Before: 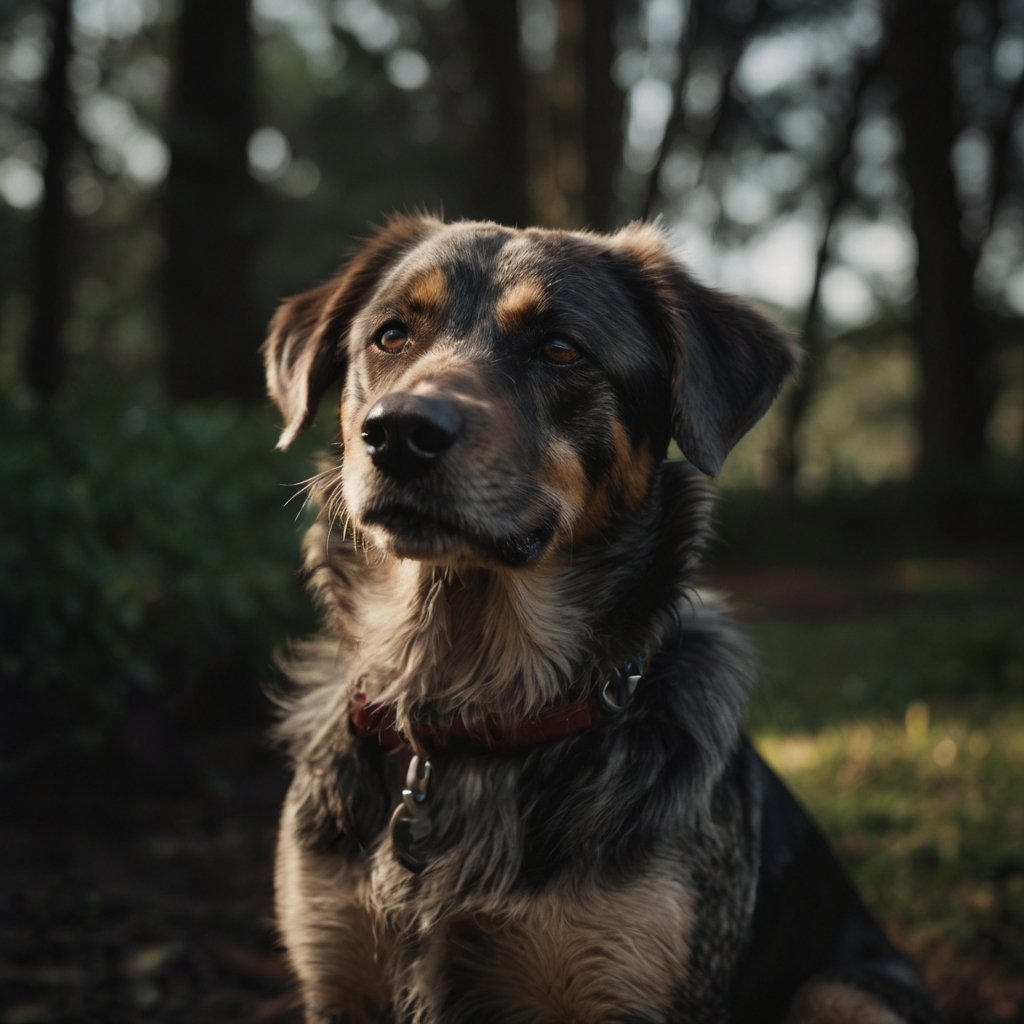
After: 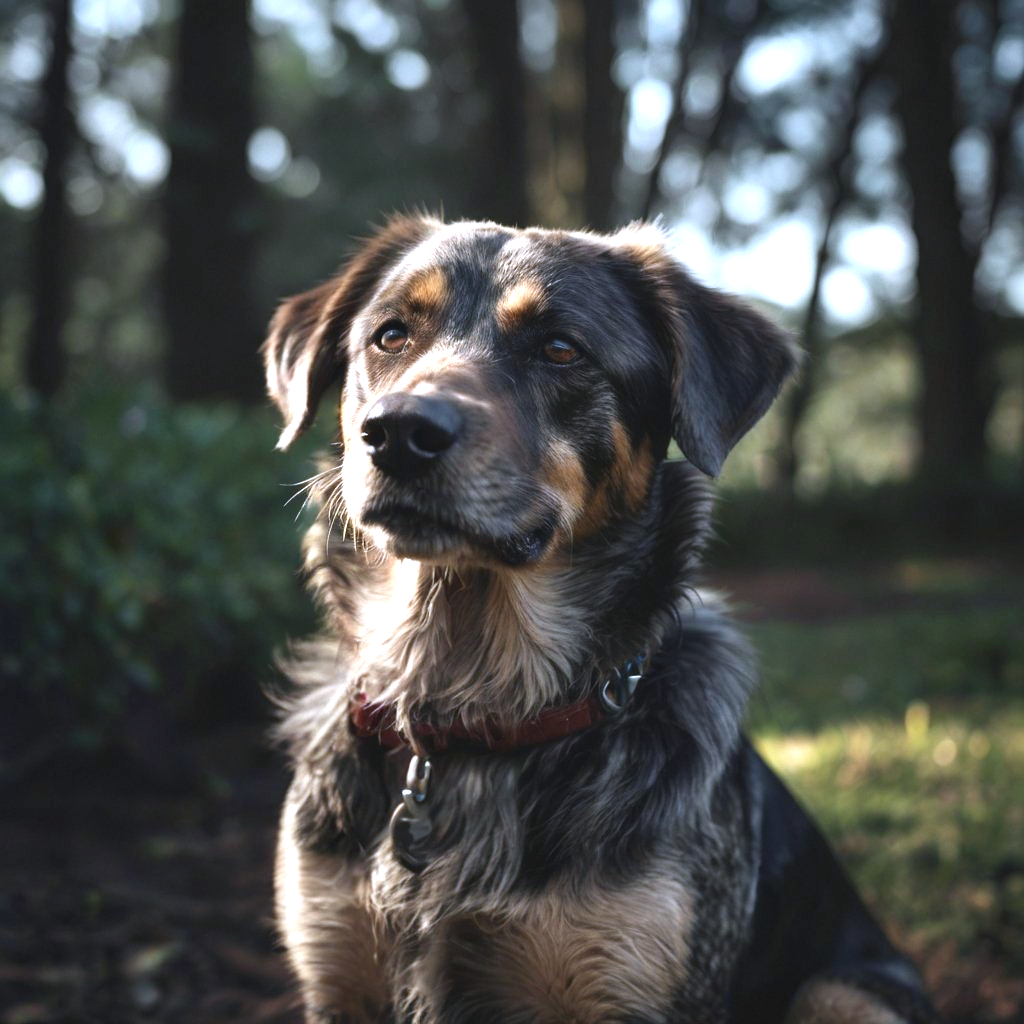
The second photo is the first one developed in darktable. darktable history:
exposure: black level correction 0, exposure 1.2 EV, compensate highlight preservation false
white balance: red 0.948, green 1.02, blue 1.176
